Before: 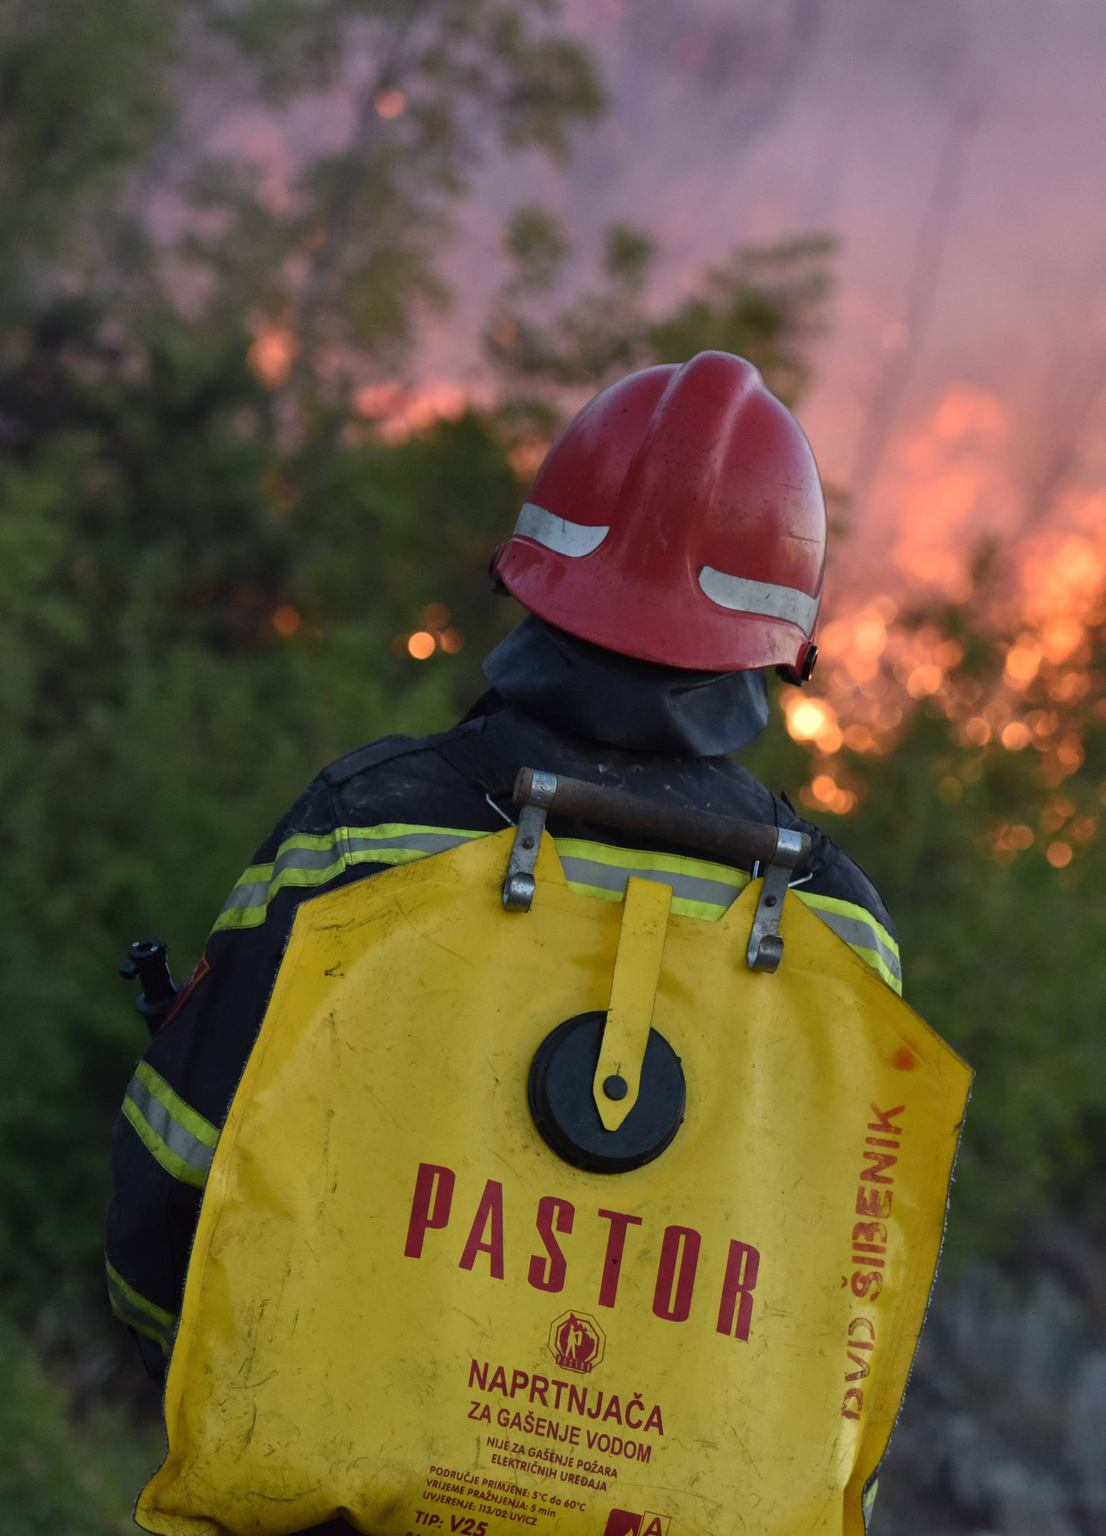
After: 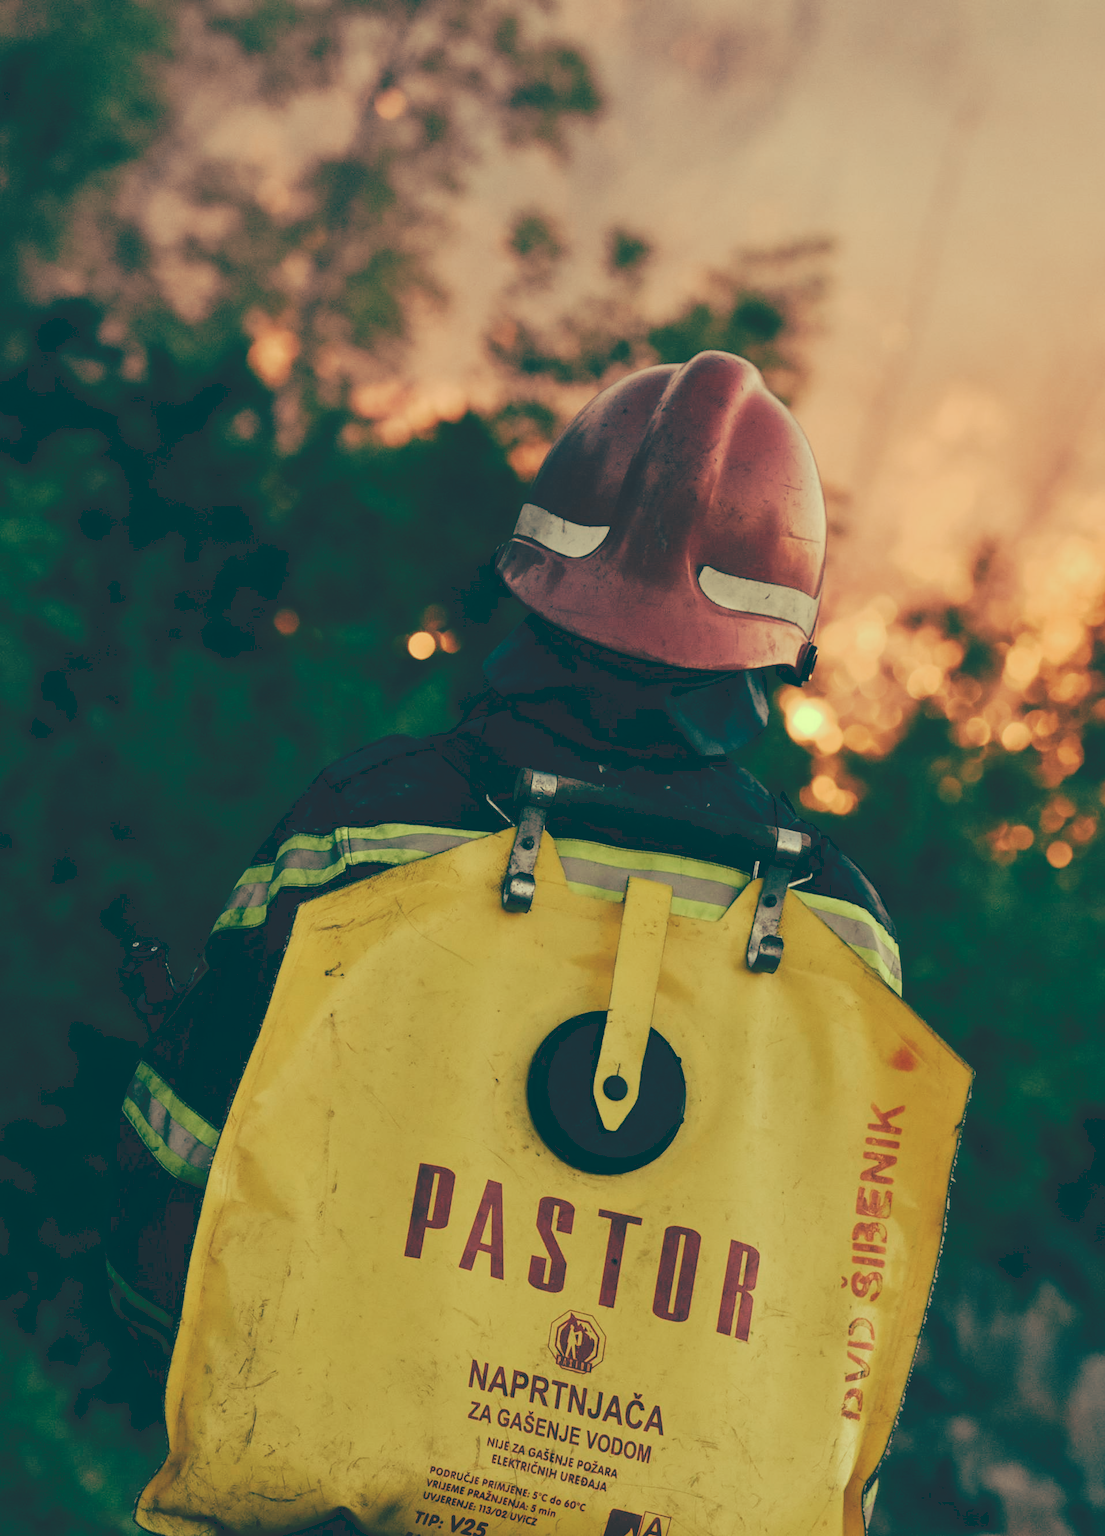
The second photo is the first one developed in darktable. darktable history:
tone curve: curves: ch0 [(0, 0) (0.003, 0.169) (0.011, 0.169) (0.025, 0.169) (0.044, 0.173) (0.069, 0.178) (0.1, 0.183) (0.136, 0.185) (0.177, 0.197) (0.224, 0.227) (0.277, 0.292) (0.335, 0.391) (0.399, 0.491) (0.468, 0.592) (0.543, 0.672) (0.623, 0.734) (0.709, 0.785) (0.801, 0.844) (0.898, 0.893) (1, 1)], preserve colors none
color look up table: target L [92.15, 92.48, 85.33, 80.4, 65.14, 62.64, 52.89, 53.58, 44.99, 32.18, 16.13, 201.48, 74.71, 74.23, 62.22, 60.2, 63.71, 59.86, 54.86, 40.26, 32.3, 10.33, 8.971, 99.23, 75.78, 76.41, 83.83, 64.93, 86.87, 66.38, 66.74, 50.52, 45.3, 47.4, 54.44, 42.89, 45.89, 52.98, 29.71, 35.1, 16.36, 10.78, 89.53, 81.44, 76.15, 66.79, 53.48, 39.47, 11], target a [-21.4, -21.68, -34.35, -45.97, -2.092, -8.572, -42.48, -19.89, -27.87, -20.63, -47.69, 0, 10.54, 17.82, 27.38, 17.41, 43.34, 54.05, 33.49, 38.25, 6.689, -30.11, -25.81, -19.02, -7.285, 17.2, 1.414, 37.38, -0.958, 12.83, 0.732, 2.531, 1.435, 44.73, 20.84, 20.12, 13.04, 23.66, -3.028, 6.27, -47.41, -30.14, -21.62, -53.79, -38.52, -2.783, -21.58, -19.83, -32.35], target b [60.42, 50.03, 59.84, 52.07, 50.32, 33.27, 32.68, 19.98, 25.71, 9.419, -8.97, -0.001, 39.55, 46.94, 50.81, 36.77, 36.72, 46.37, 24.98, 23.9, 12.57, -18.58, -20.24, 40.69, 20.75, 35.3, 32.75, 22.63, 34.43, 27.77, 4.643, 16.58, 3.086, 12.57, 14.62, 10.71, 3.595, 5.043, 2.04, -16.4, -11.8, -23.59, 34.44, 34.45, 22.02, 29.8, 5.816, 4.613, -17.49], num patches 49
